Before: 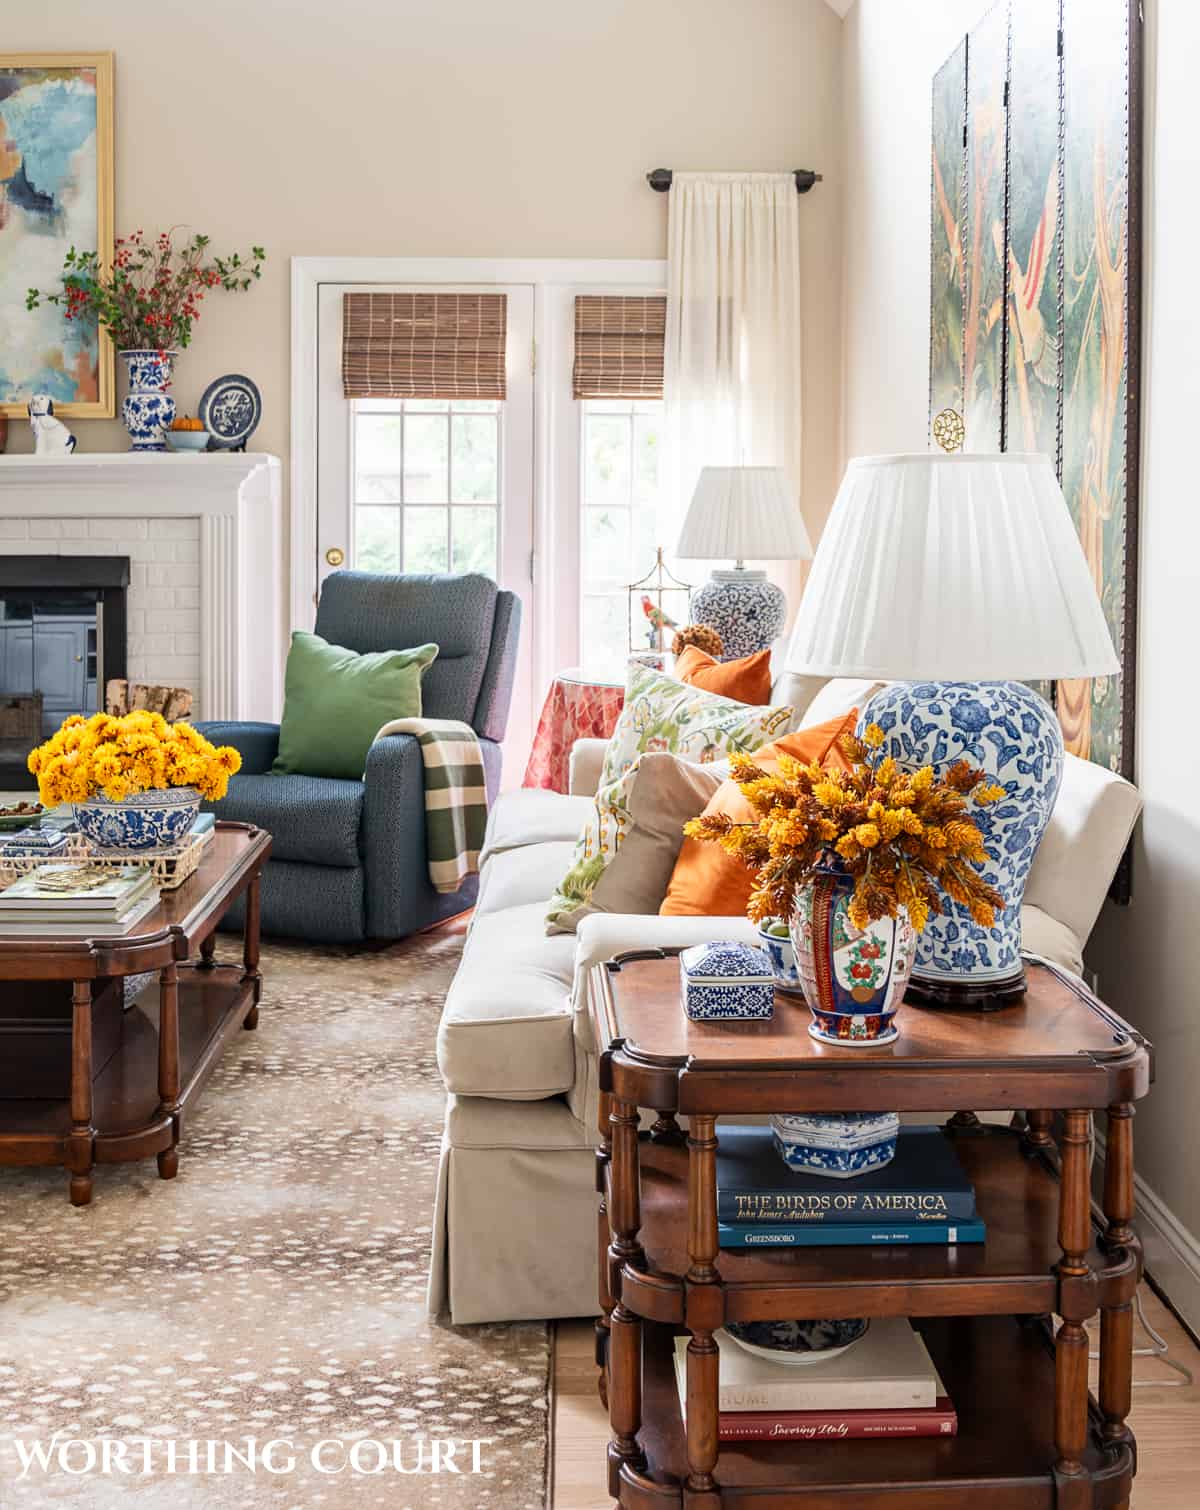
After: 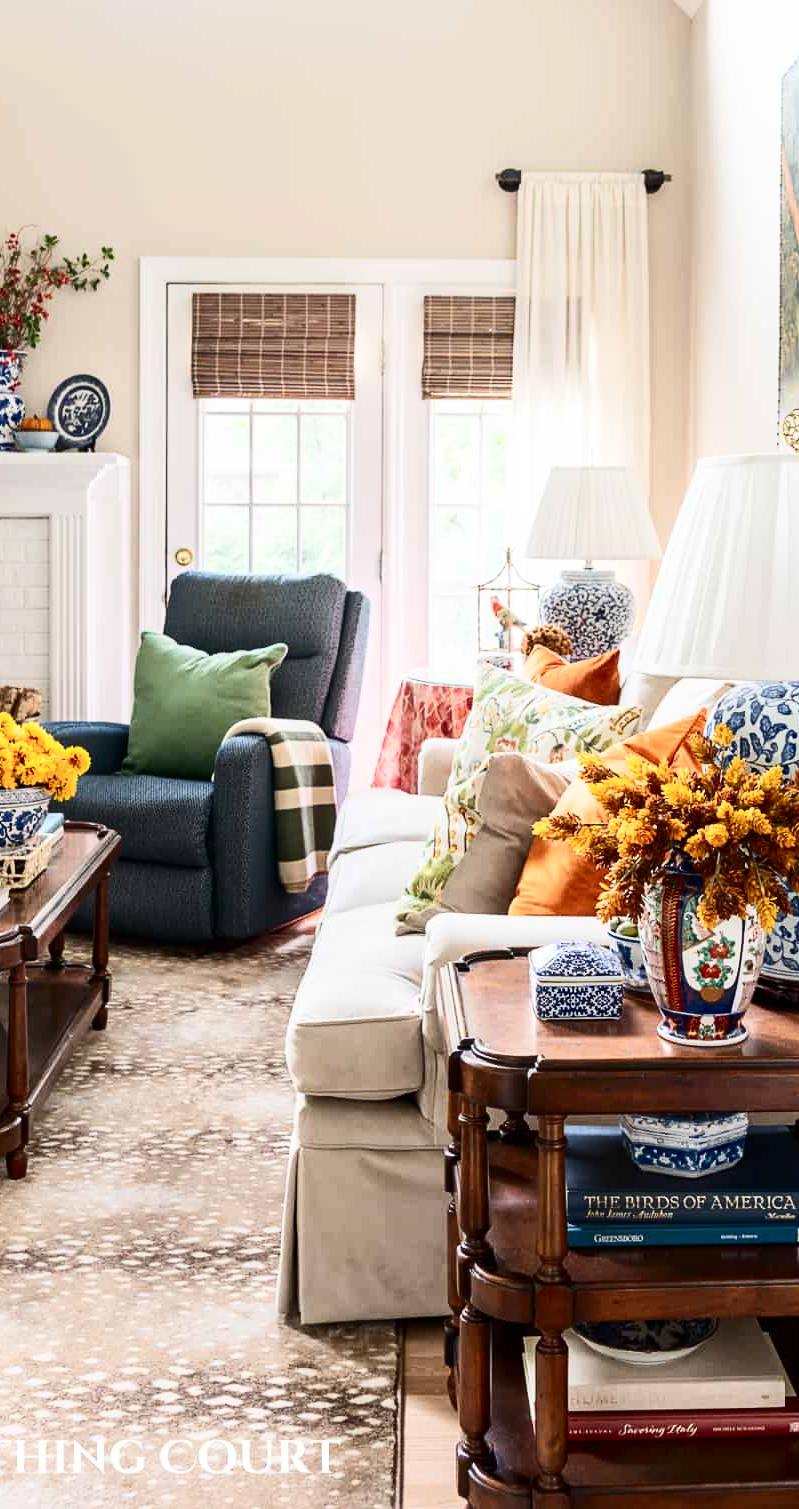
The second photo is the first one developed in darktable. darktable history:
crop and rotate: left 12.648%, right 20.685%
contrast brightness saturation: contrast 0.28
